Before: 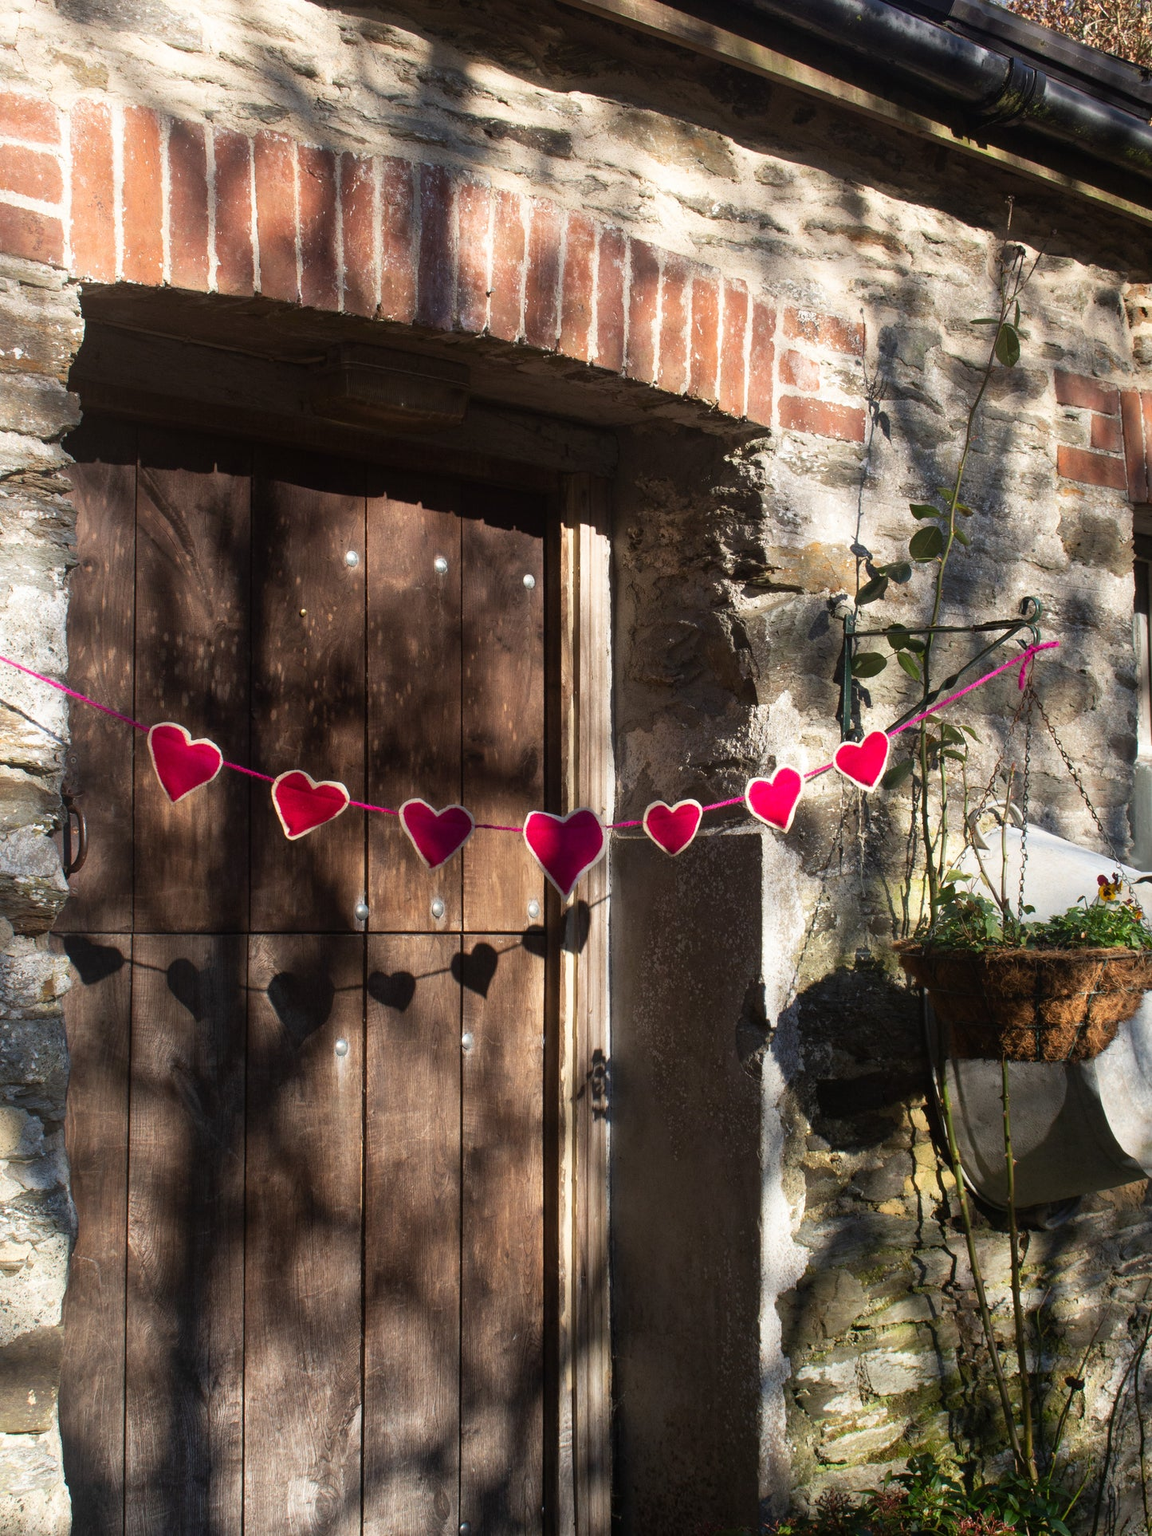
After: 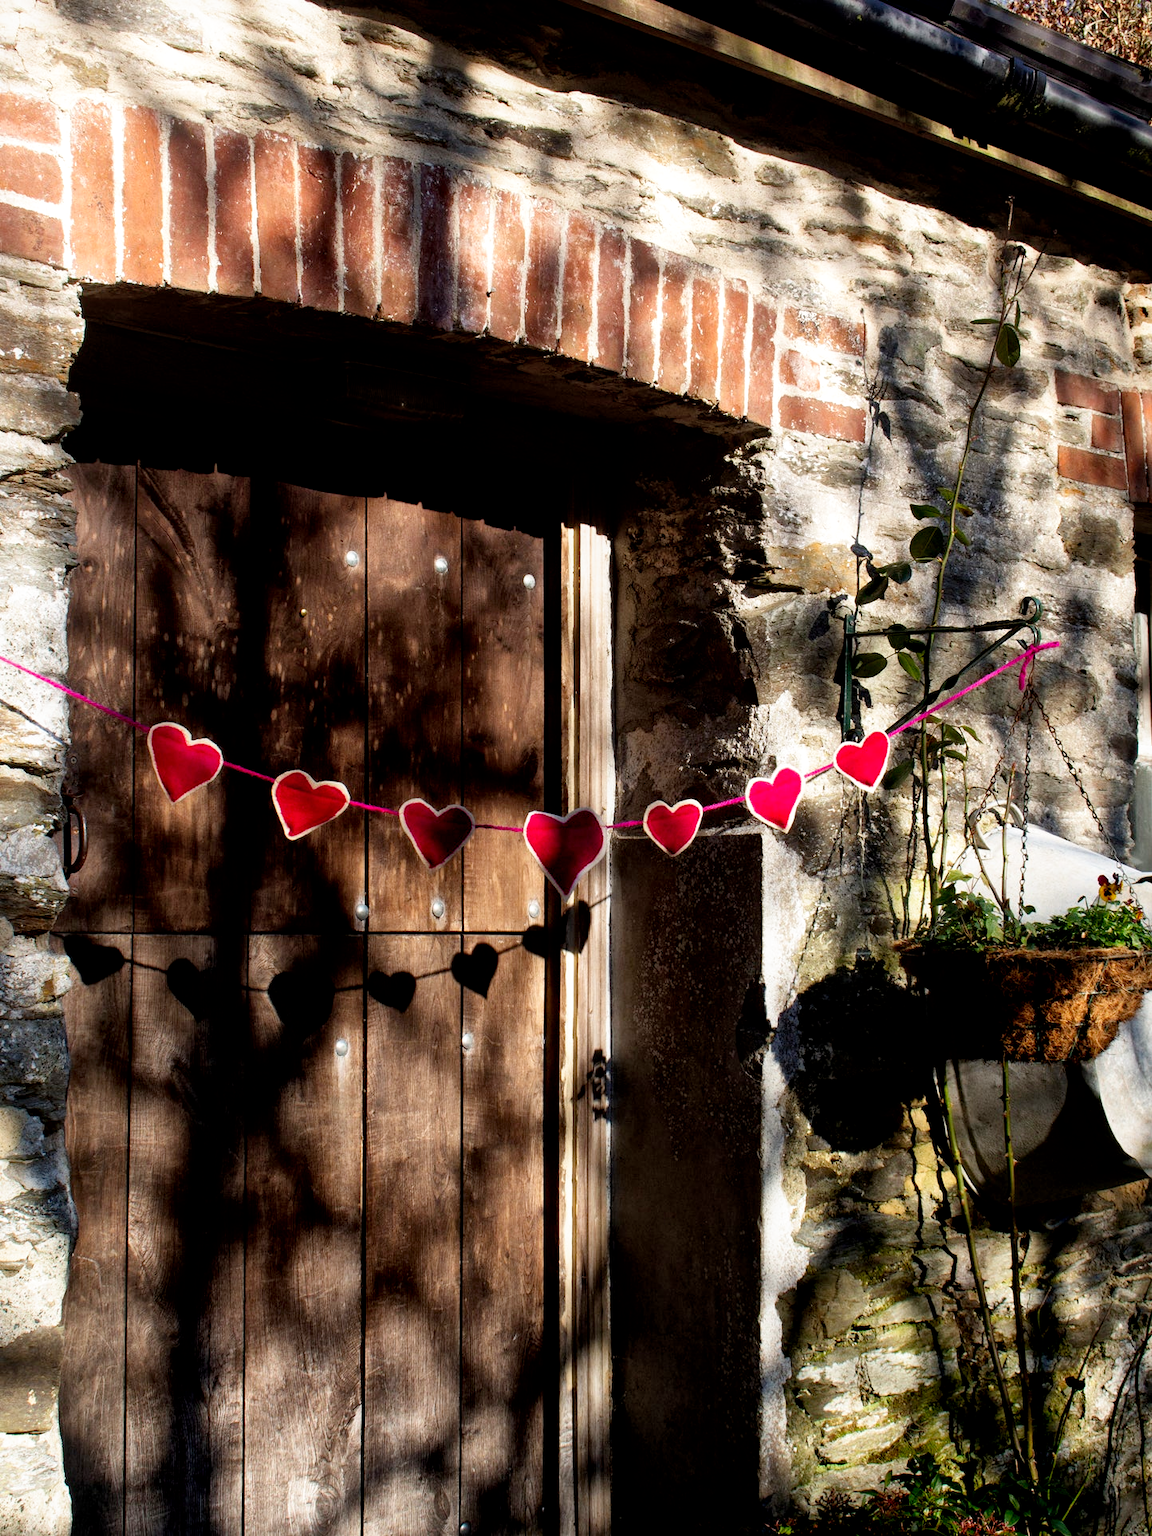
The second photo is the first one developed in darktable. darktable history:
local contrast: mode bilateral grid, contrast 20, coarseness 50, detail 132%, midtone range 0.2
filmic rgb: black relative exposure -6.3 EV, white relative exposure 2.8 EV, threshold 3 EV, target black luminance 0%, hardness 4.6, latitude 67.35%, contrast 1.292, shadows ↔ highlights balance -3.5%, preserve chrominance no, color science v4 (2020), contrast in shadows soft, enable highlight reconstruction true
